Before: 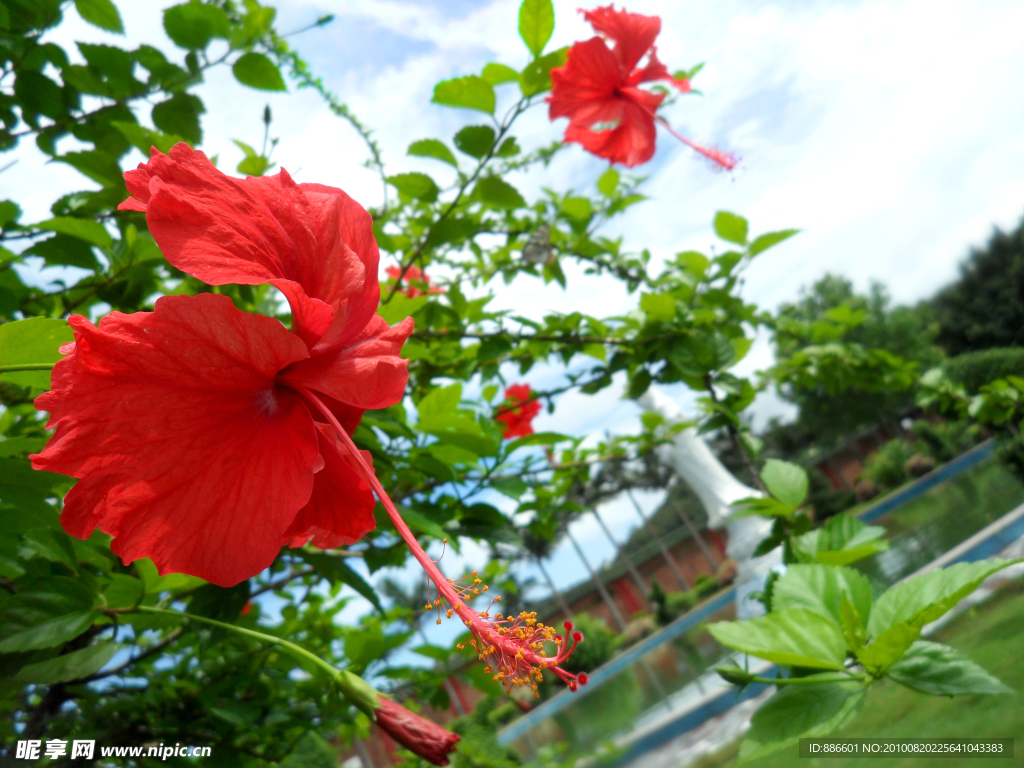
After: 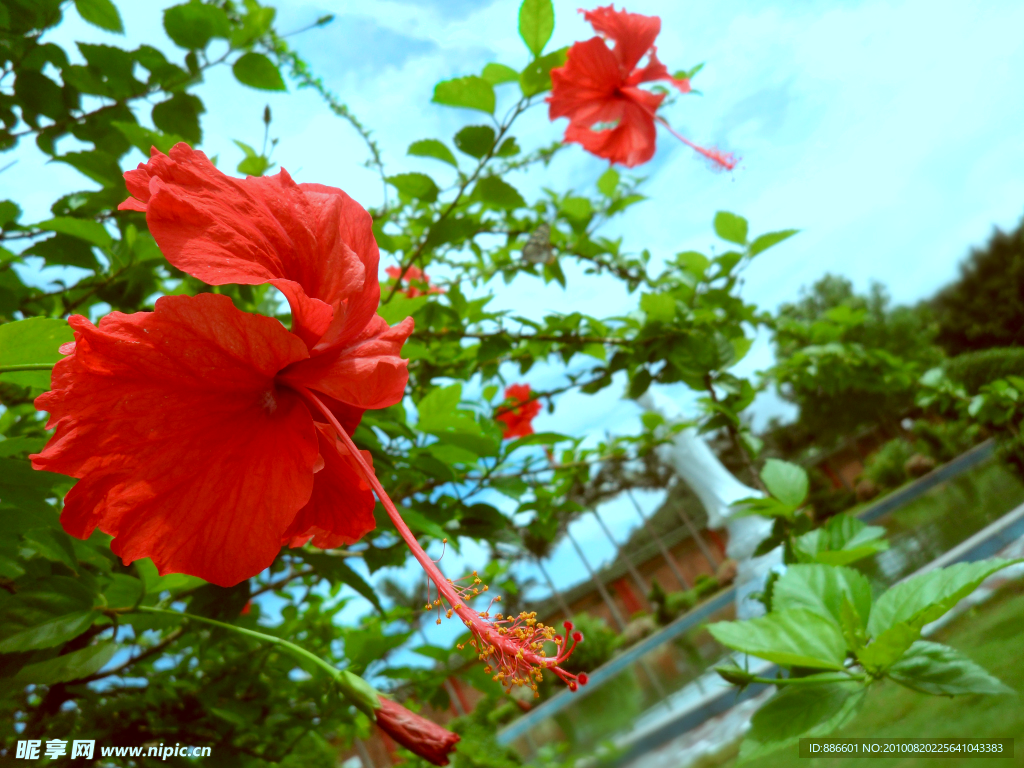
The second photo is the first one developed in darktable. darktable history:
color correction: highlights a* -15.08, highlights b* -16.59, shadows a* 10.3, shadows b* 28.84
